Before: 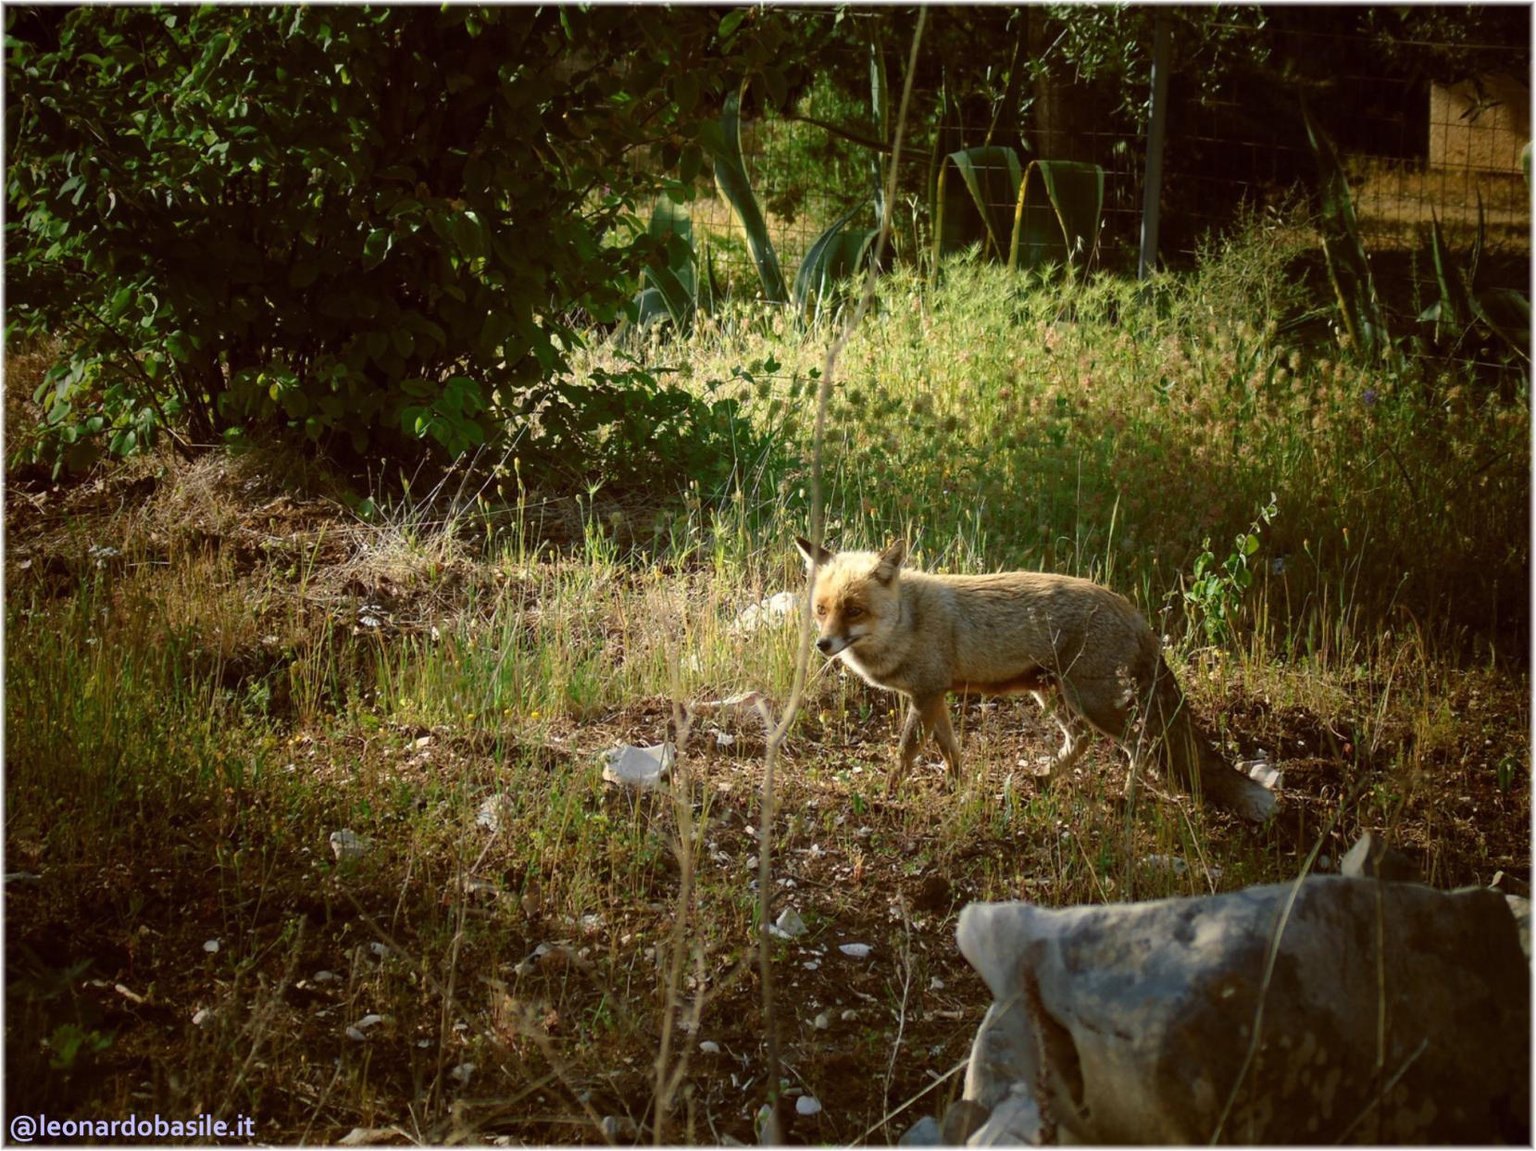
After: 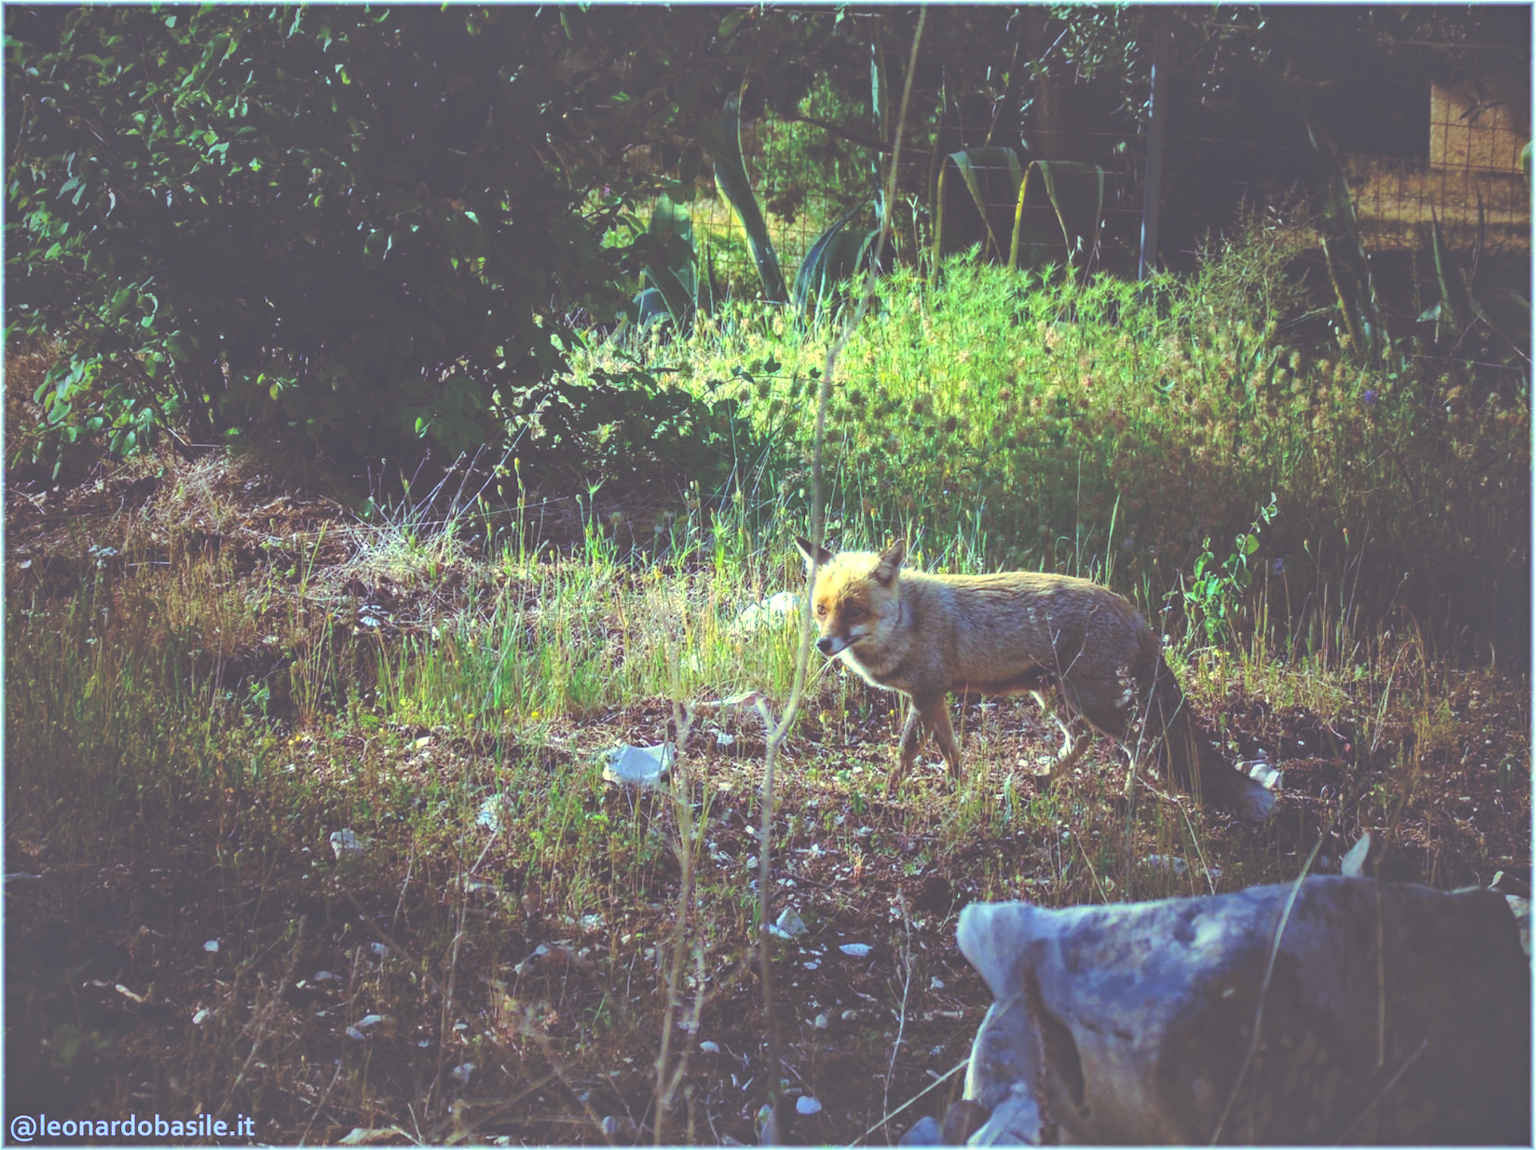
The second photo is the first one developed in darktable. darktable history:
contrast brightness saturation: contrast 0.1, brightness 0.3, saturation 0.14
haze removal: compatibility mode true, adaptive false
color balance rgb: perceptual saturation grading › global saturation 25%, global vibrance 20%
local contrast: detail 130%
rgb curve: curves: ch0 [(0, 0.186) (0.314, 0.284) (0.576, 0.466) (0.805, 0.691) (0.936, 0.886)]; ch1 [(0, 0.186) (0.314, 0.284) (0.581, 0.534) (0.771, 0.746) (0.936, 0.958)]; ch2 [(0, 0.216) (0.275, 0.39) (1, 1)], mode RGB, independent channels, compensate middle gray true, preserve colors none
